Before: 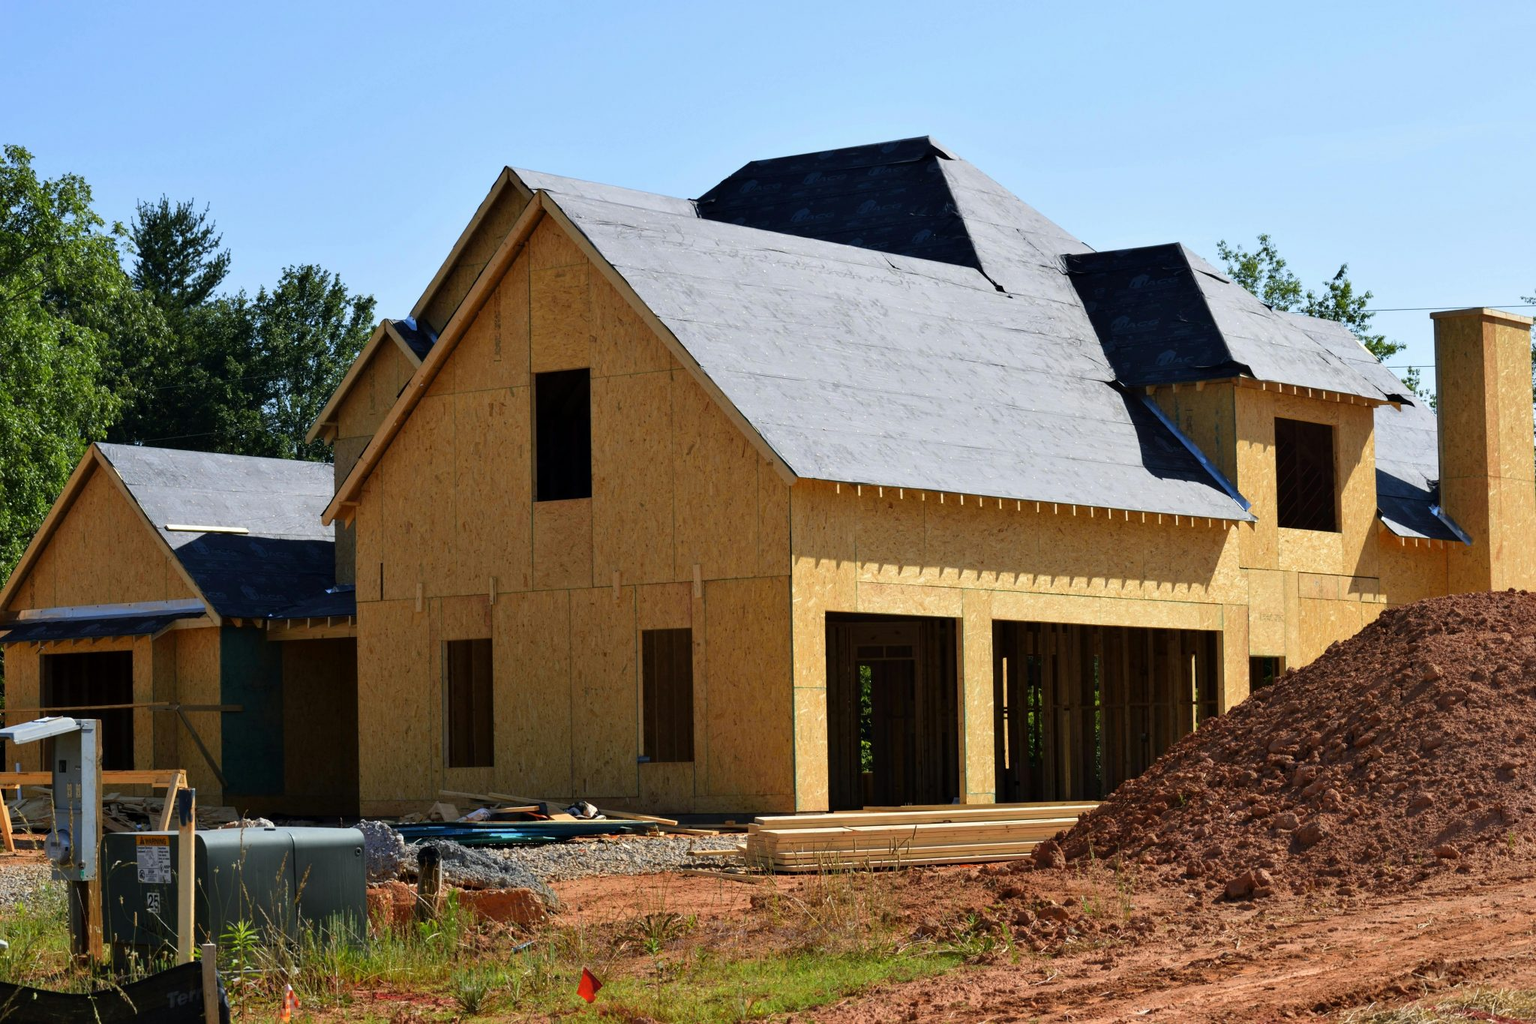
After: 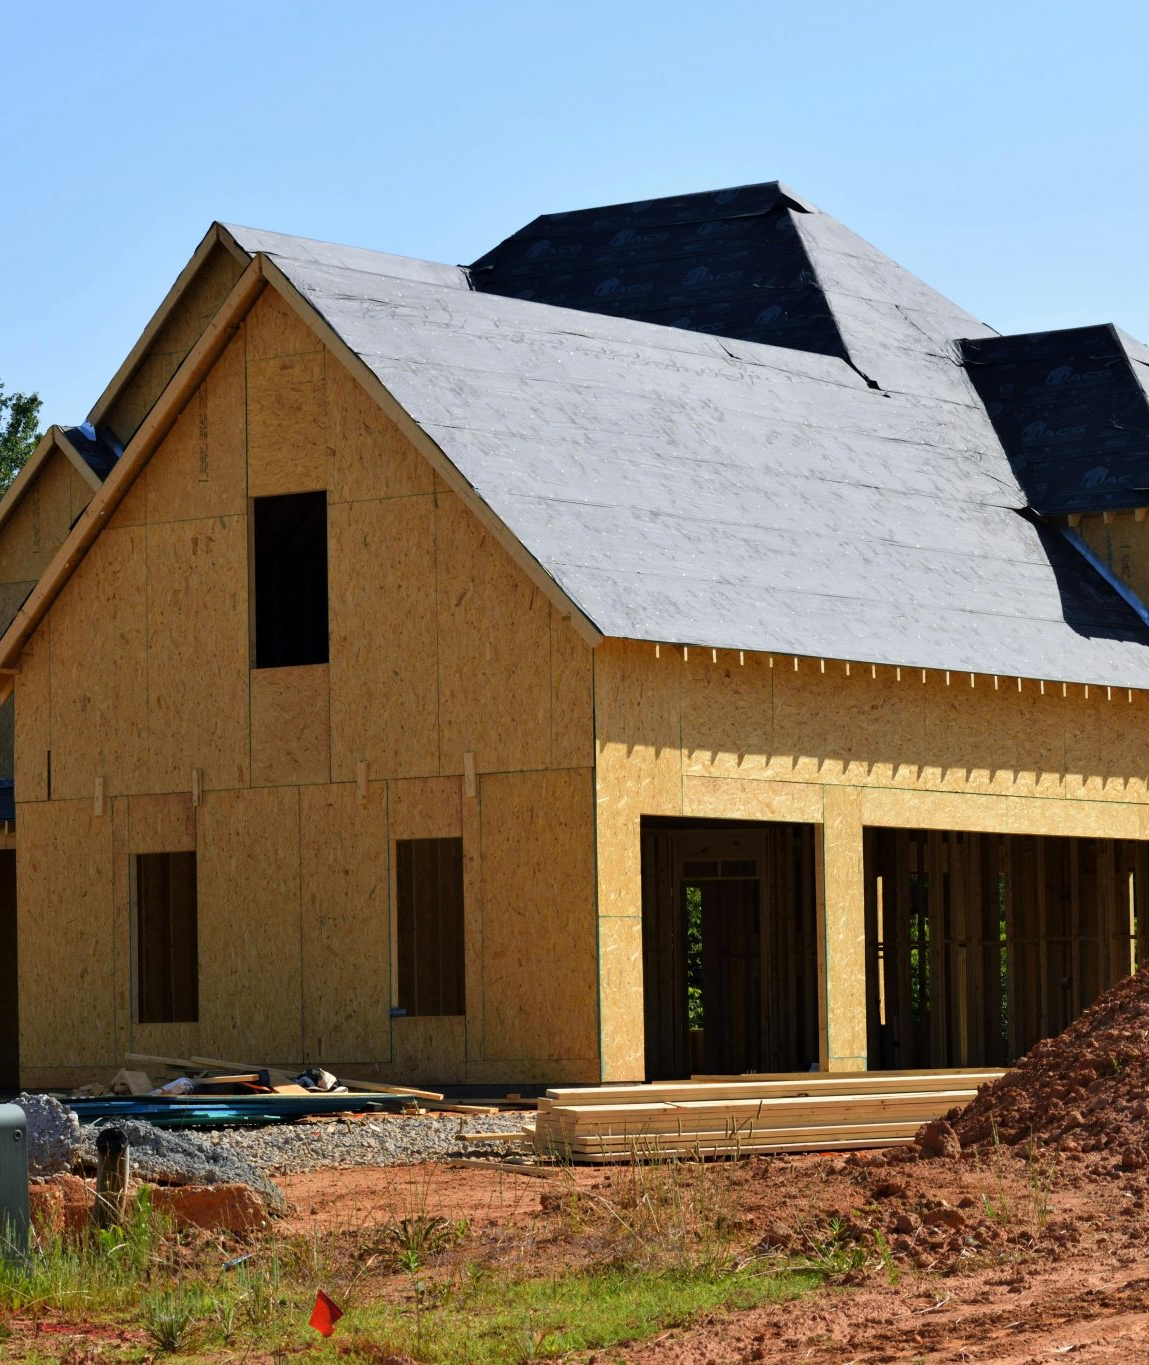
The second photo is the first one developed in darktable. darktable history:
crop and rotate: left 22.501%, right 21.362%
